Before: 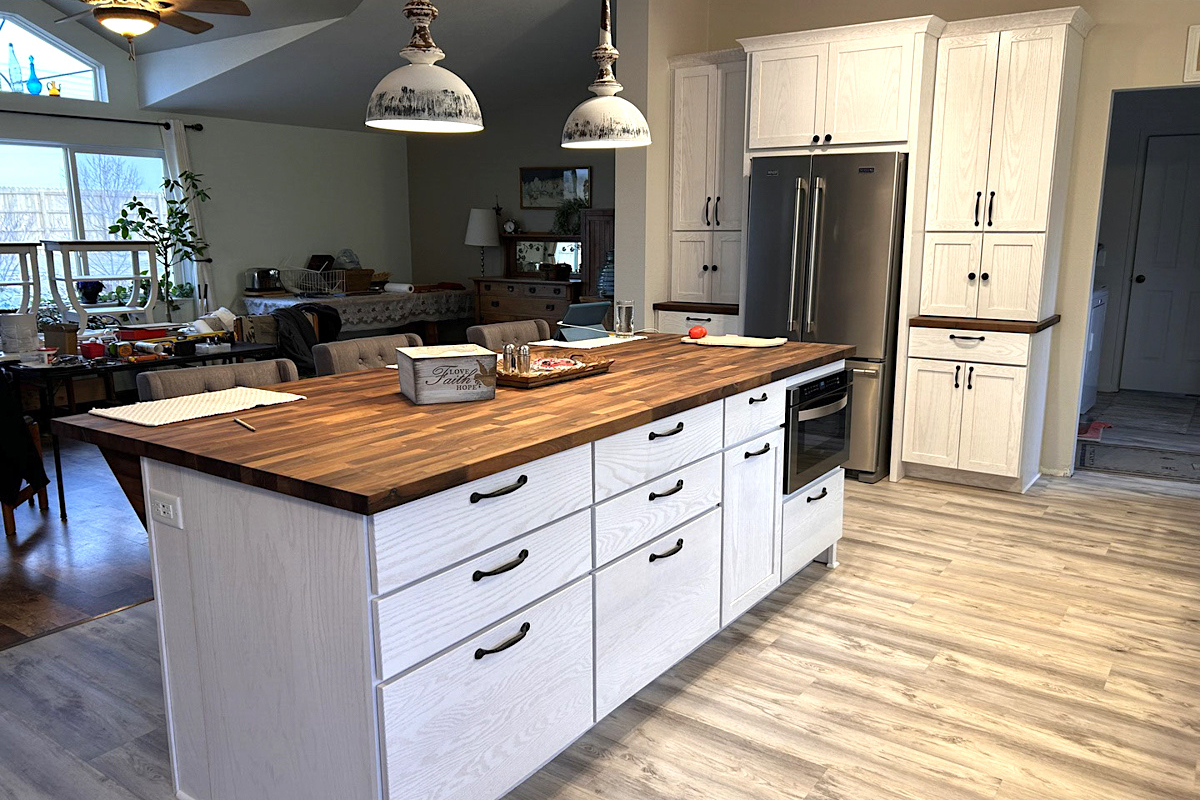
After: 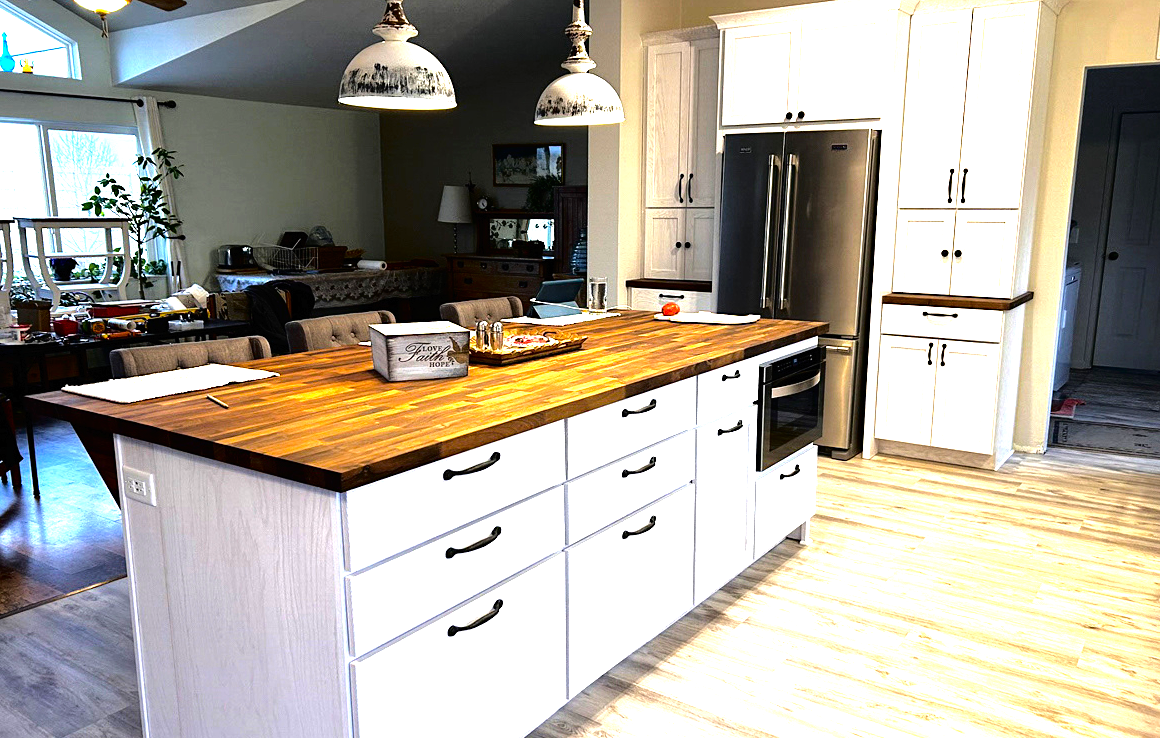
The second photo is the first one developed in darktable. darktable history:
crop: left 2.295%, top 2.903%, right 1.011%, bottom 4.841%
color balance rgb: perceptual saturation grading › global saturation 29.476%, perceptual brilliance grading › highlights 16.325%, perceptual brilliance grading › mid-tones 5.901%, perceptual brilliance grading › shadows -15.539%, global vibrance 20%
tone equalizer: -8 EV -0.717 EV, -7 EV -0.675 EV, -6 EV -0.607 EV, -5 EV -0.378 EV, -3 EV 0.399 EV, -2 EV 0.6 EV, -1 EV 0.676 EV, +0 EV 0.754 EV
tone curve: curves: ch0 [(0, 0) (0.003, 0.008) (0.011, 0.01) (0.025, 0.012) (0.044, 0.023) (0.069, 0.033) (0.1, 0.046) (0.136, 0.075) (0.177, 0.116) (0.224, 0.171) (0.277, 0.235) (0.335, 0.312) (0.399, 0.397) (0.468, 0.466) (0.543, 0.54) (0.623, 0.62) (0.709, 0.701) (0.801, 0.782) (0.898, 0.877) (1, 1)], color space Lab, independent channels, preserve colors none
